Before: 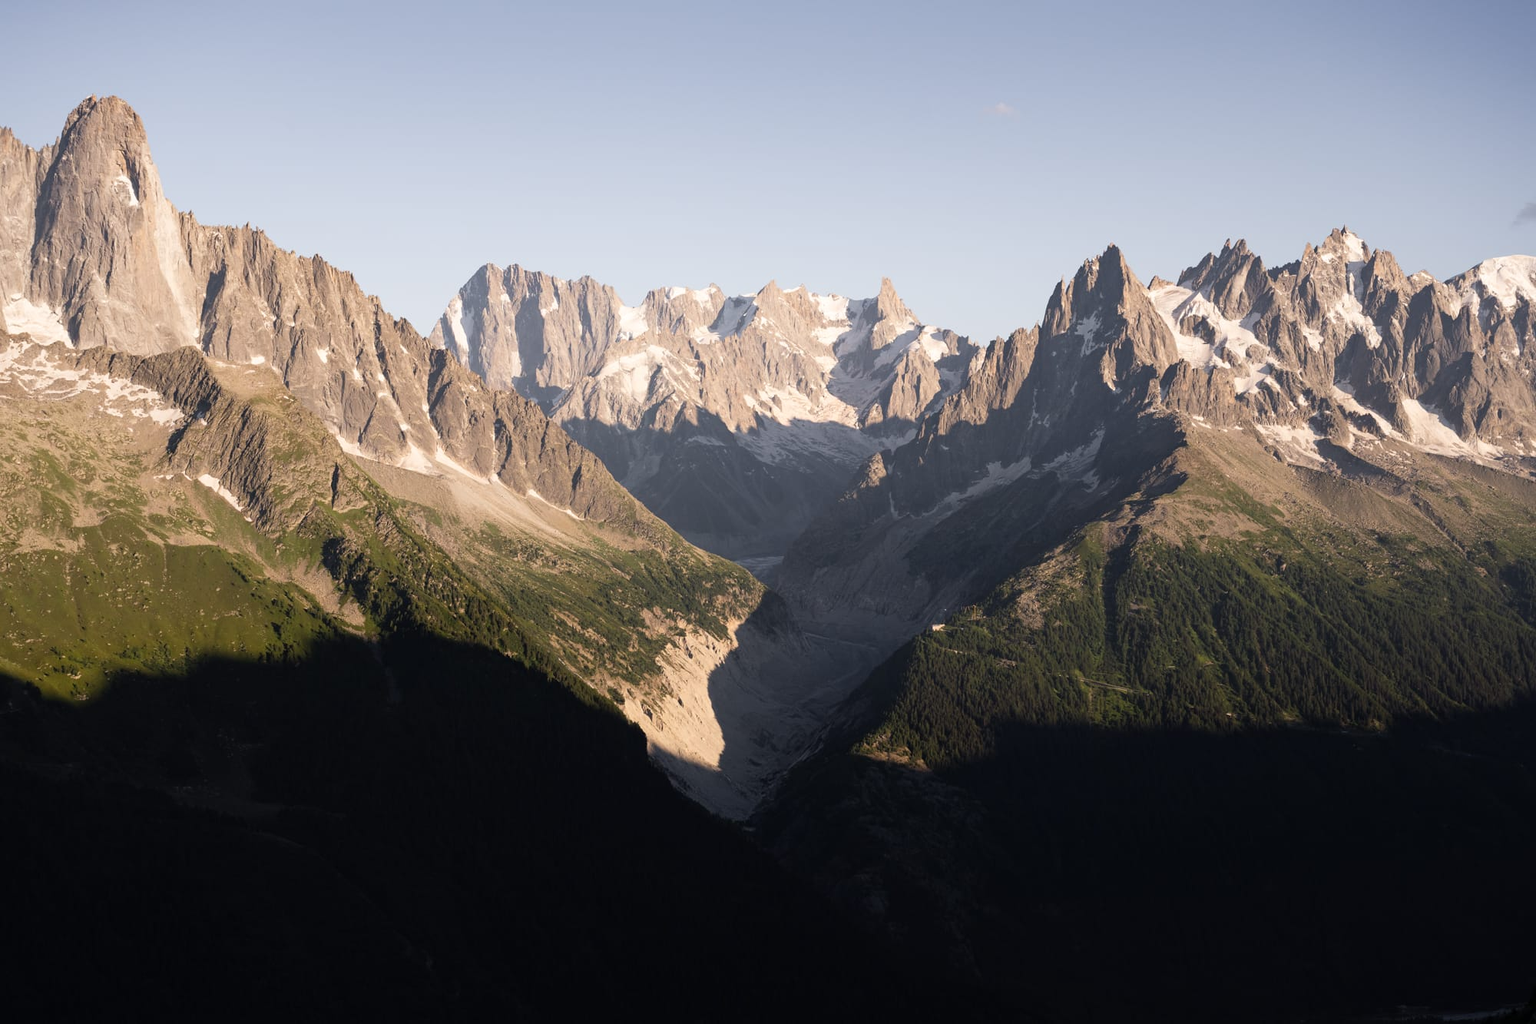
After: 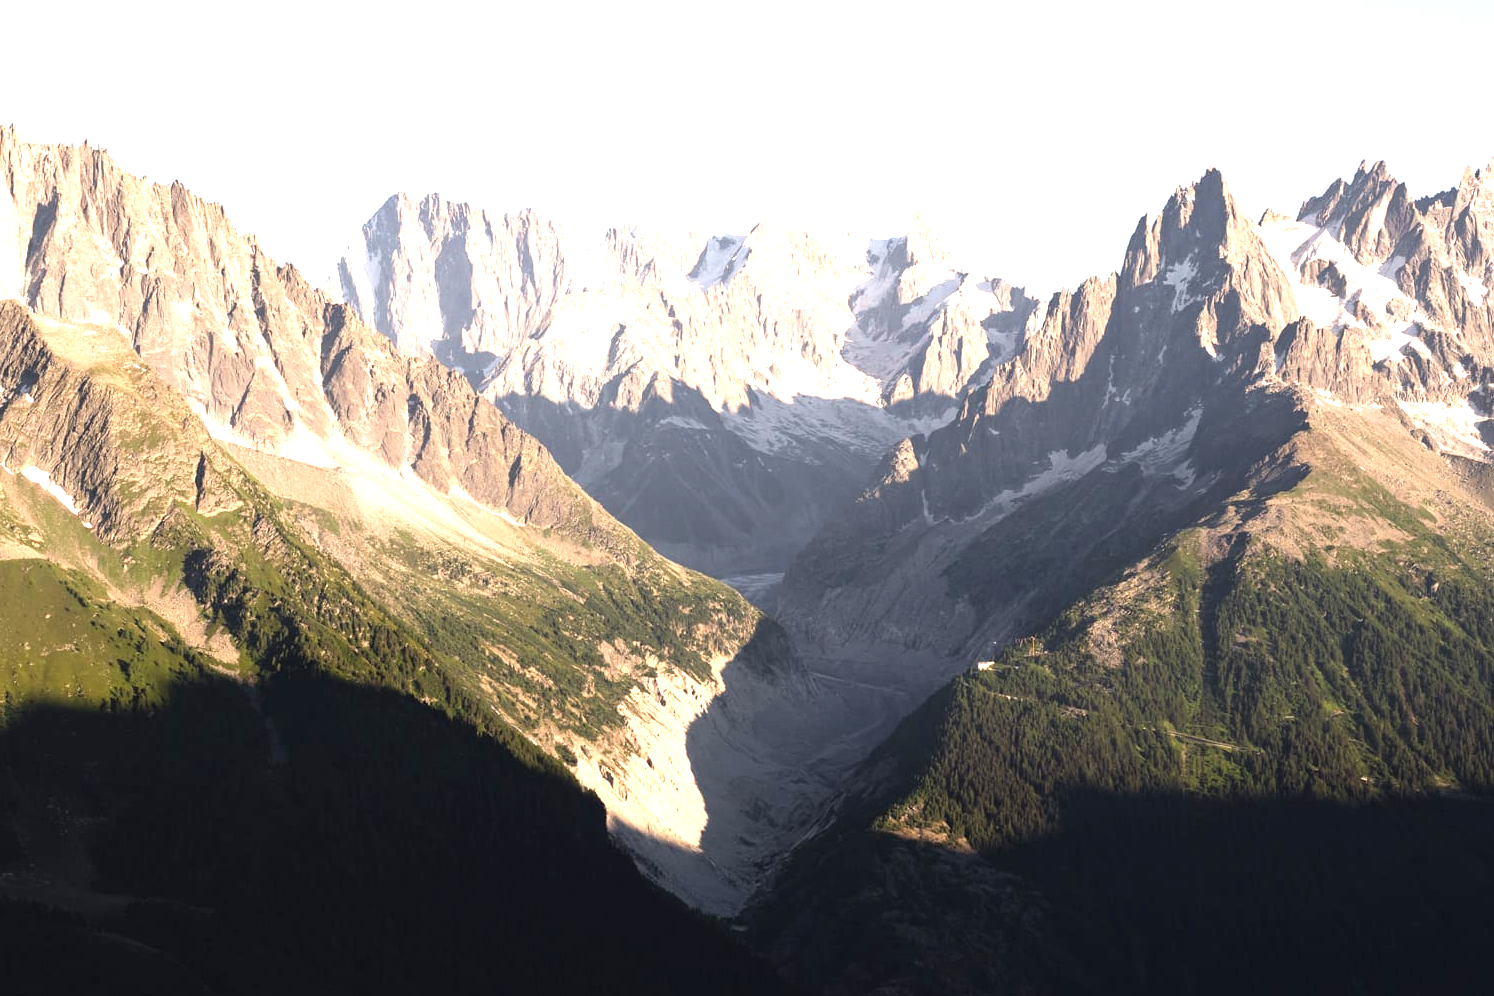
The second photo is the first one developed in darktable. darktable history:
crop and rotate: left 11.831%, top 11.346%, right 13.429%, bottom 13.899%
exposure: black level correction 0, exposure 1.2 EV, compensate exposure bias true, compensate highlight preservation false
